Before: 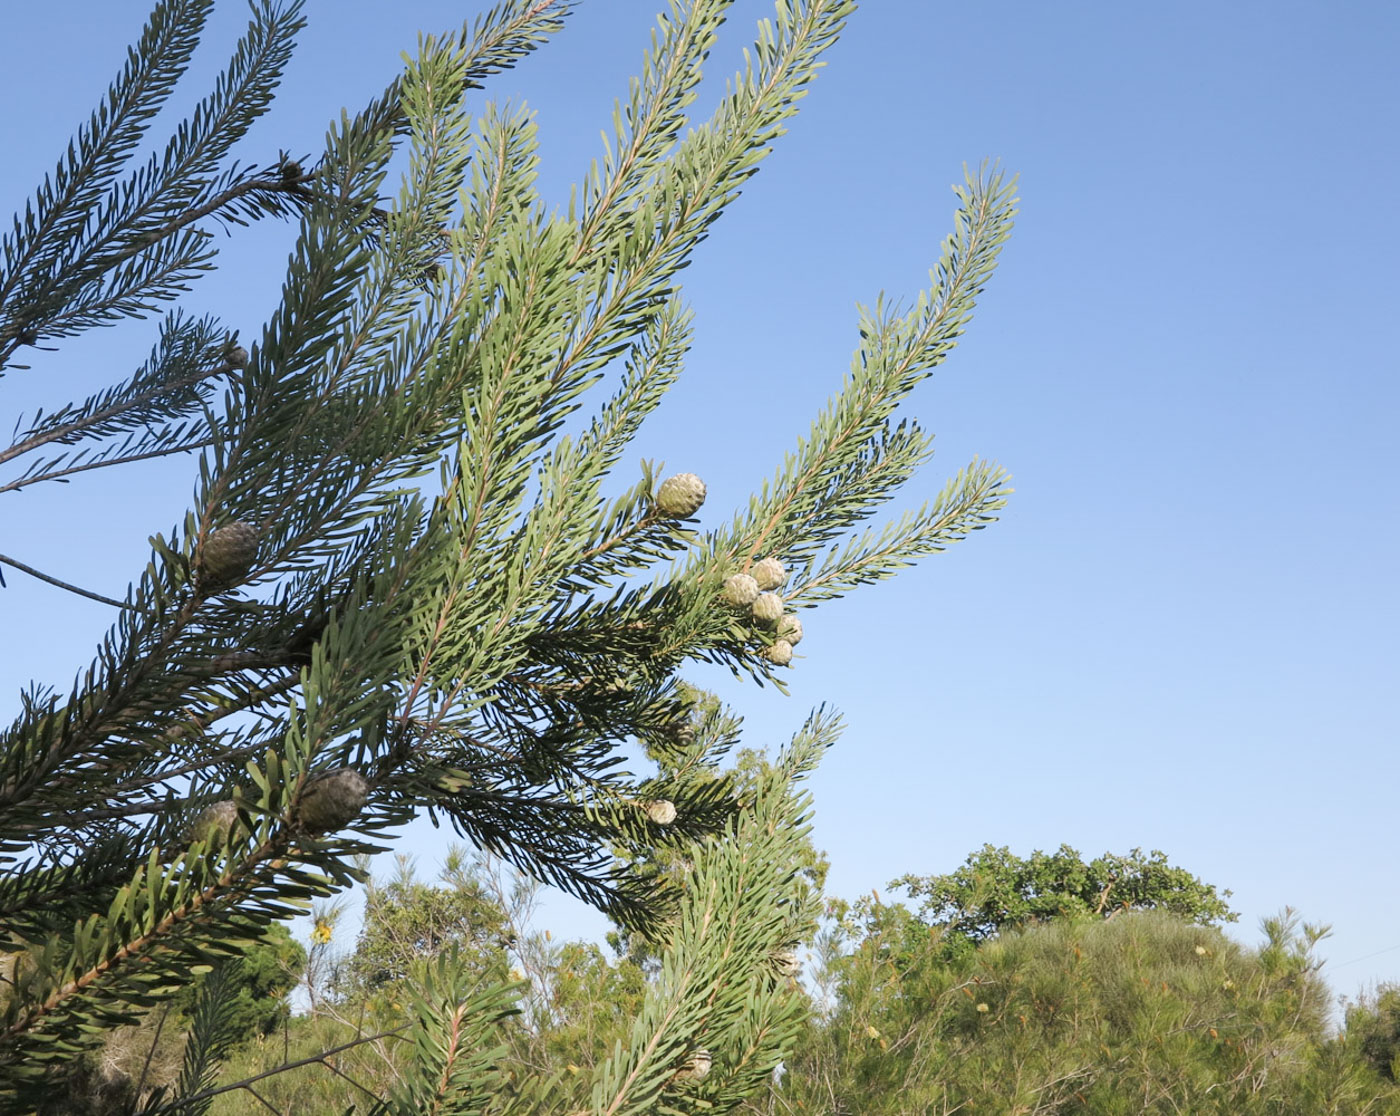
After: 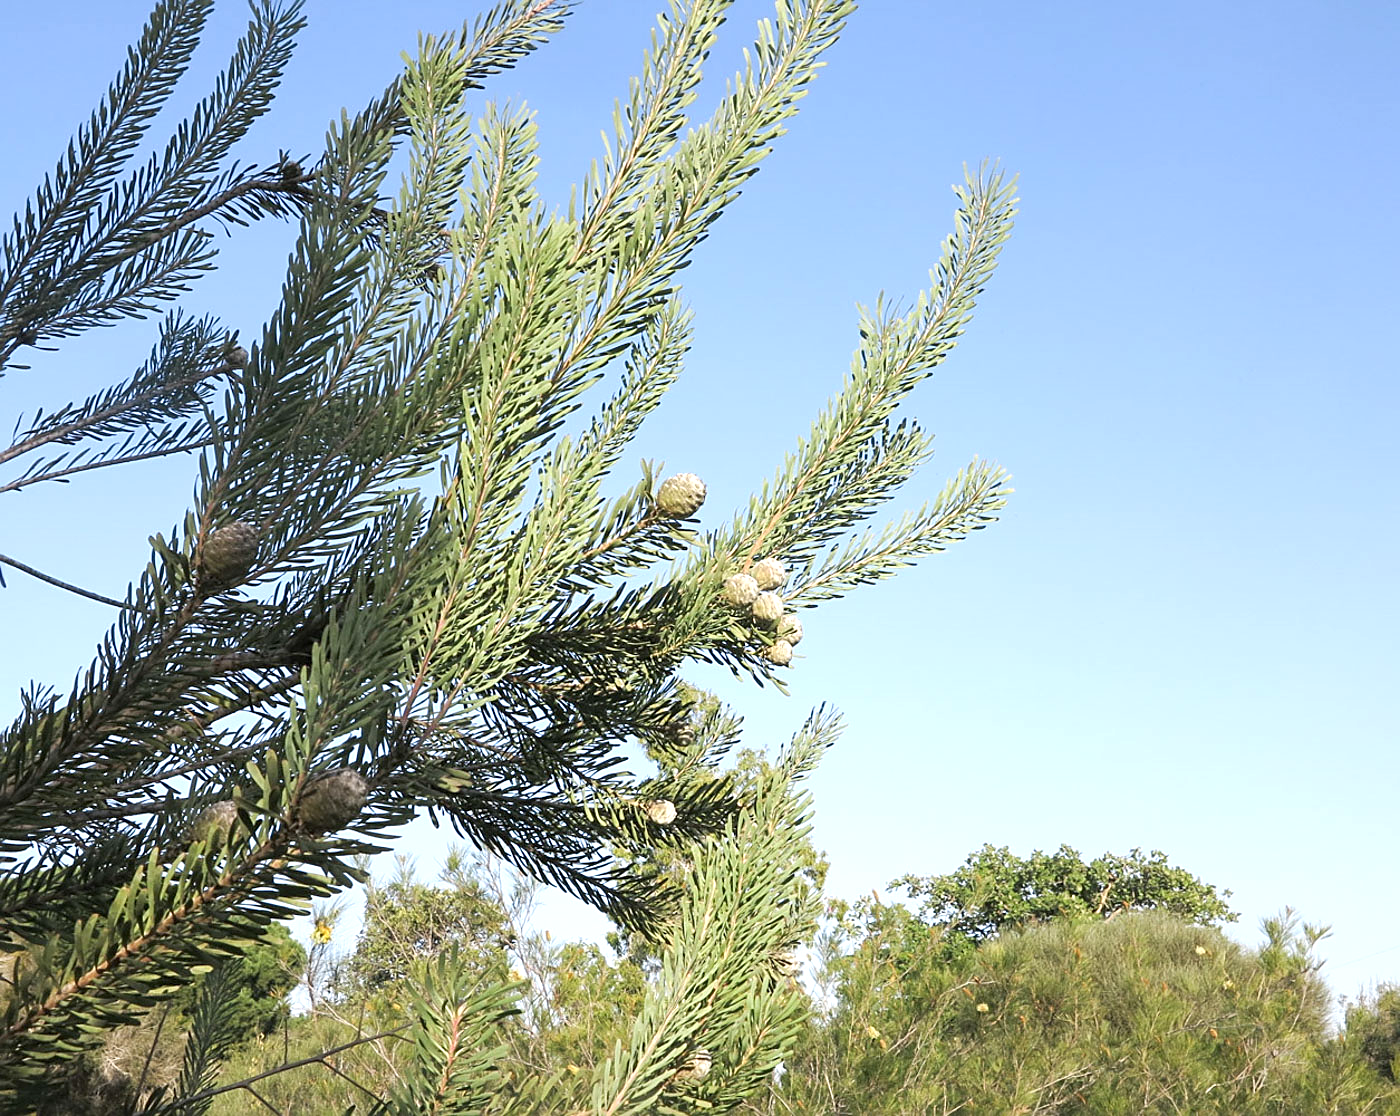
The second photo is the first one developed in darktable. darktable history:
exposure: exposure 0.477 EV, compensate highlight preservation false
sharpen: on, module defaults
